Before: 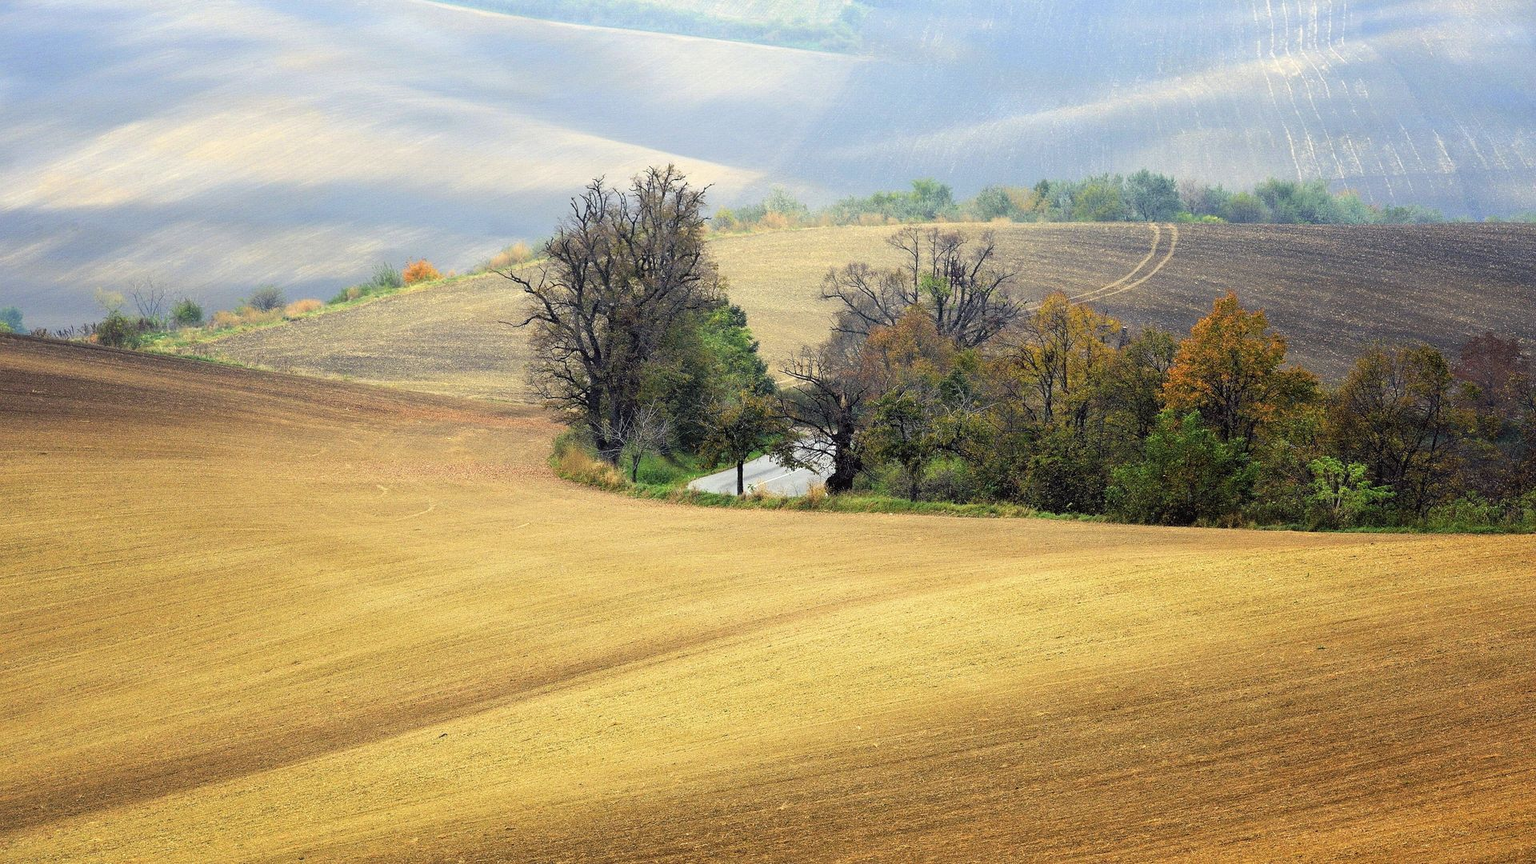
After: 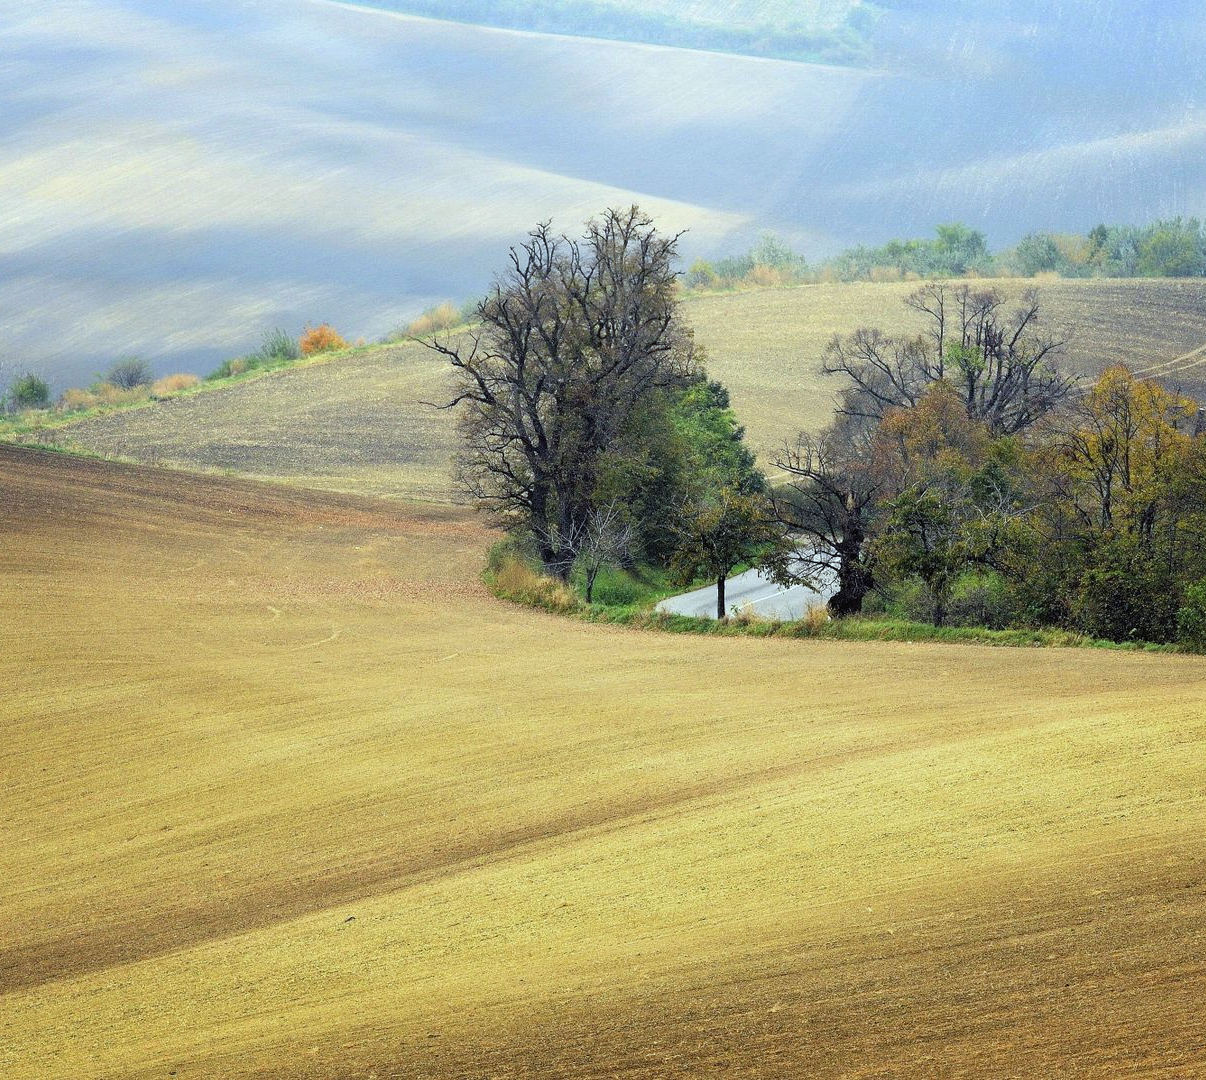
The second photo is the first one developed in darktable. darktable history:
white balance: red 0.925, blue 1.046
crop: left 10.644%, right 26.528%
